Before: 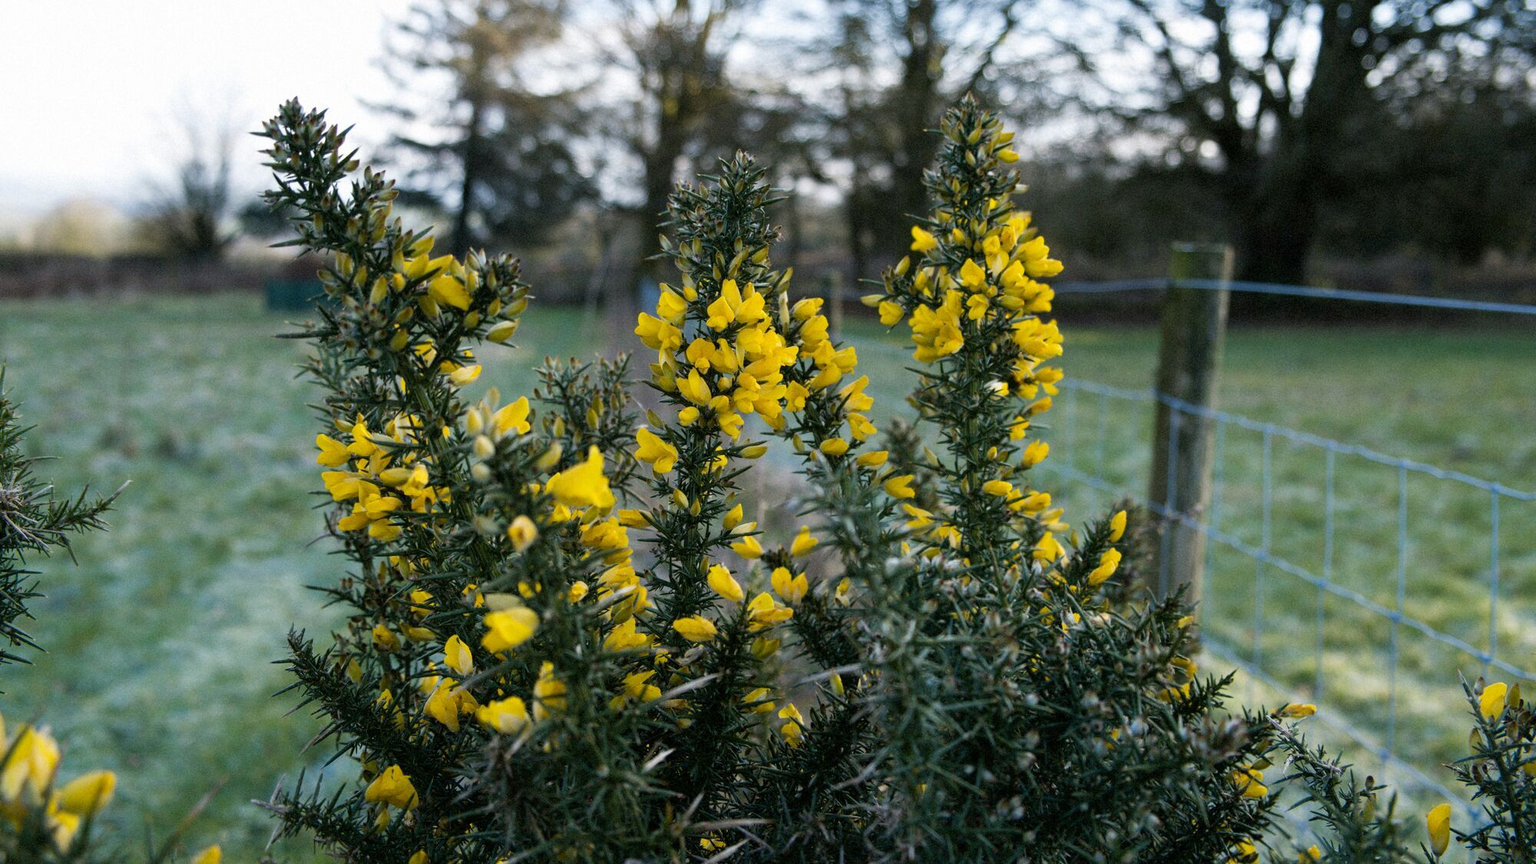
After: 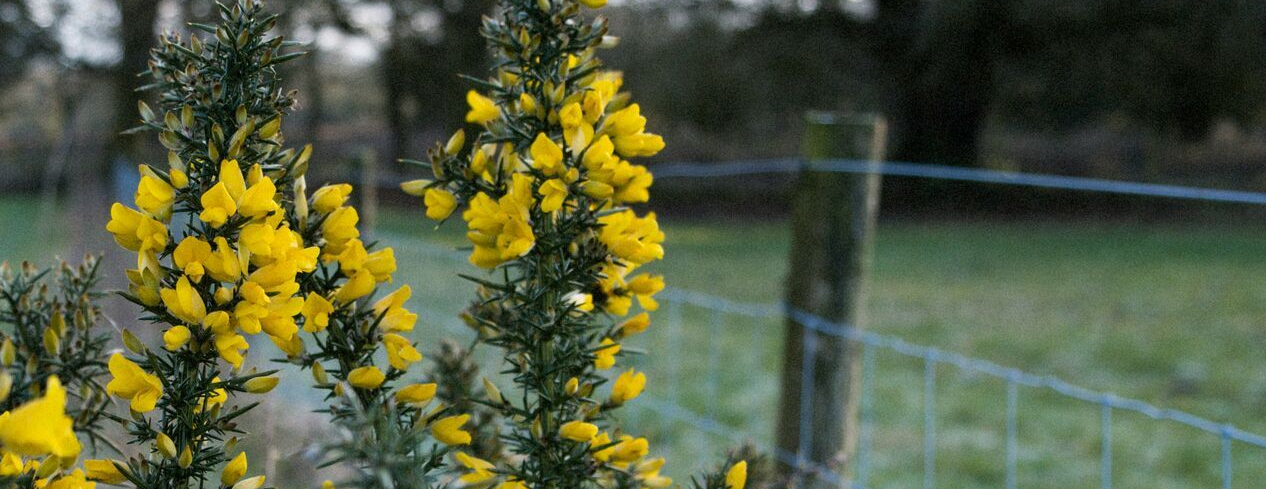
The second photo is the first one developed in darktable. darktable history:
crop: left 36.035%, top 18.188%, right 0.649%, bottom 38.32%
